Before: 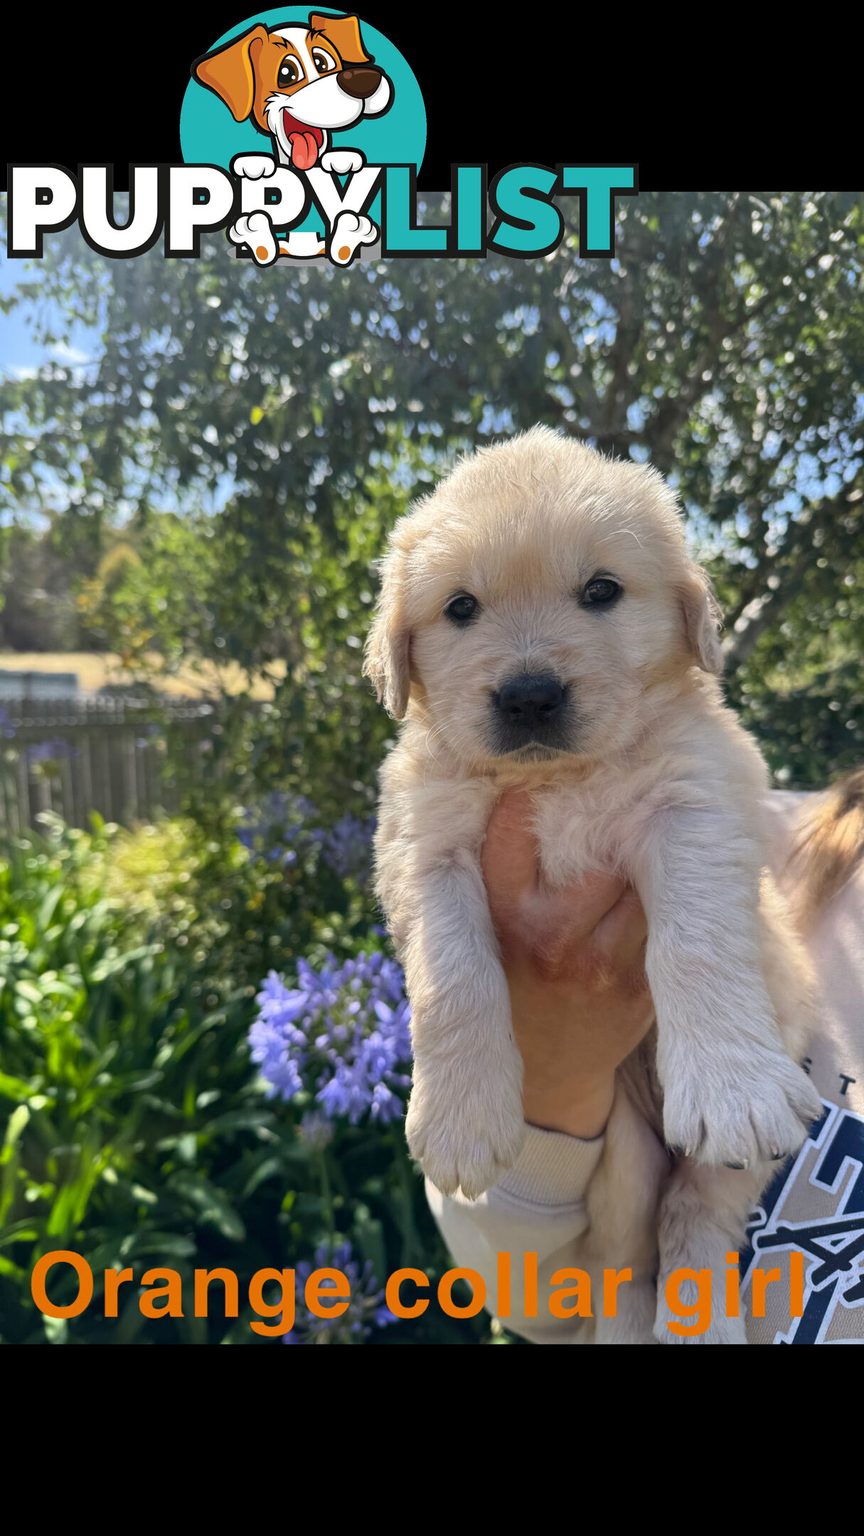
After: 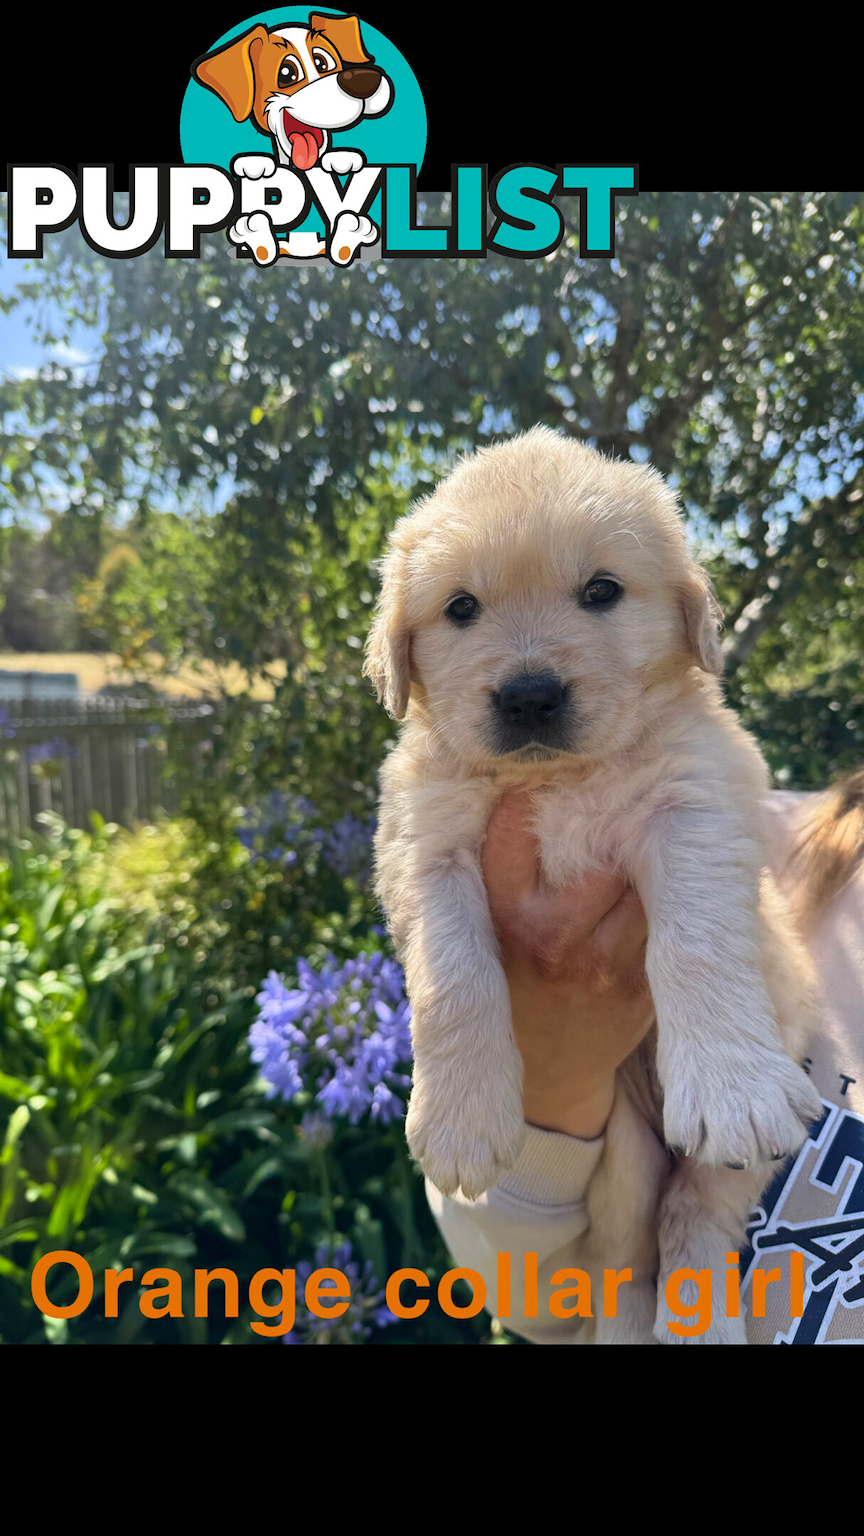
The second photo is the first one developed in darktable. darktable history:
velvia: strength 15.31%
